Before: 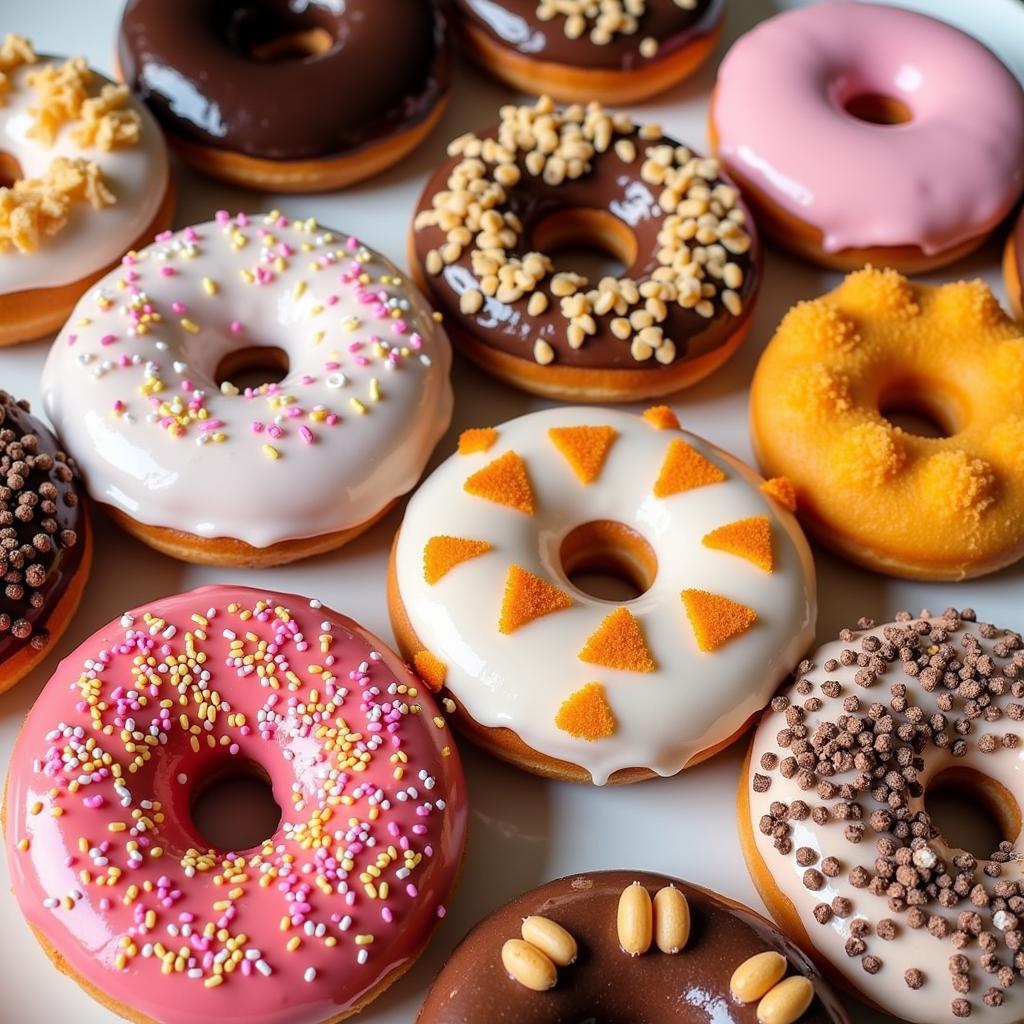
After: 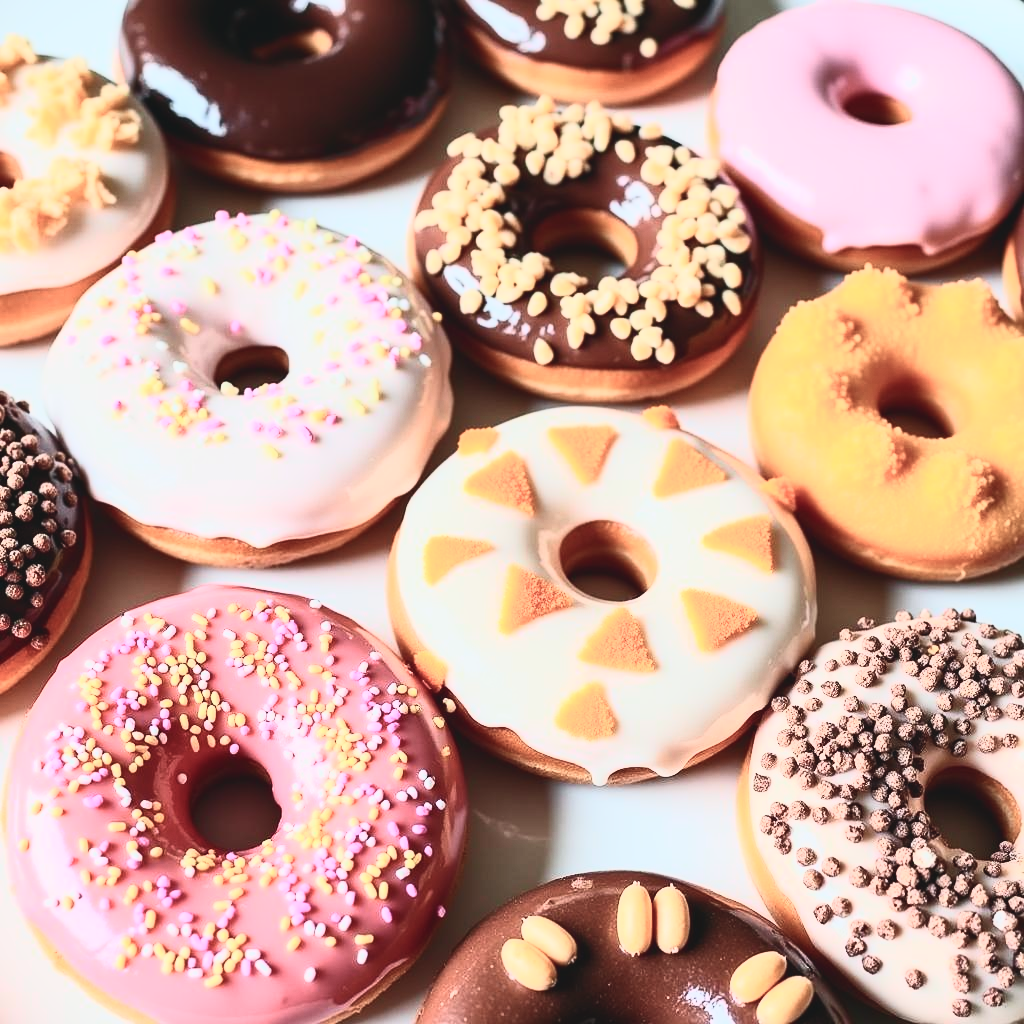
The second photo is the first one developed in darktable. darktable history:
exposure: black level correction -0.004, exposure 0.05 EV, compensate exposure bias true, compensate highlight preservation false
contrast brightness saturation: contrast 0.574, brightness 0.576, saturation -0.327
tone curve: curves: ch0 [(0, 0.011) (0.139, 0.106) (0.295, 0.271) (0.499, 0.523) (0.739, 0.782) (0.857, 0.879) (1, 0.967)]; ch1 [(0, 0) (0.291, 0.229) (0.394, 0.365) (0.469, 0.456) (0.507, 0.504) (0.527, 0.546) (0.571, 0.614) (0.725, 0.779) (1, 1)]; ch2 [(0, 0) (0.125, 0.089) (0.35, 0.317) (0.437, 0.42) (0.502, 0.499) (0.537, 0.551) (0.613, 0.636) (1, 1)], color space Lab, independent channels, preserve colors none
